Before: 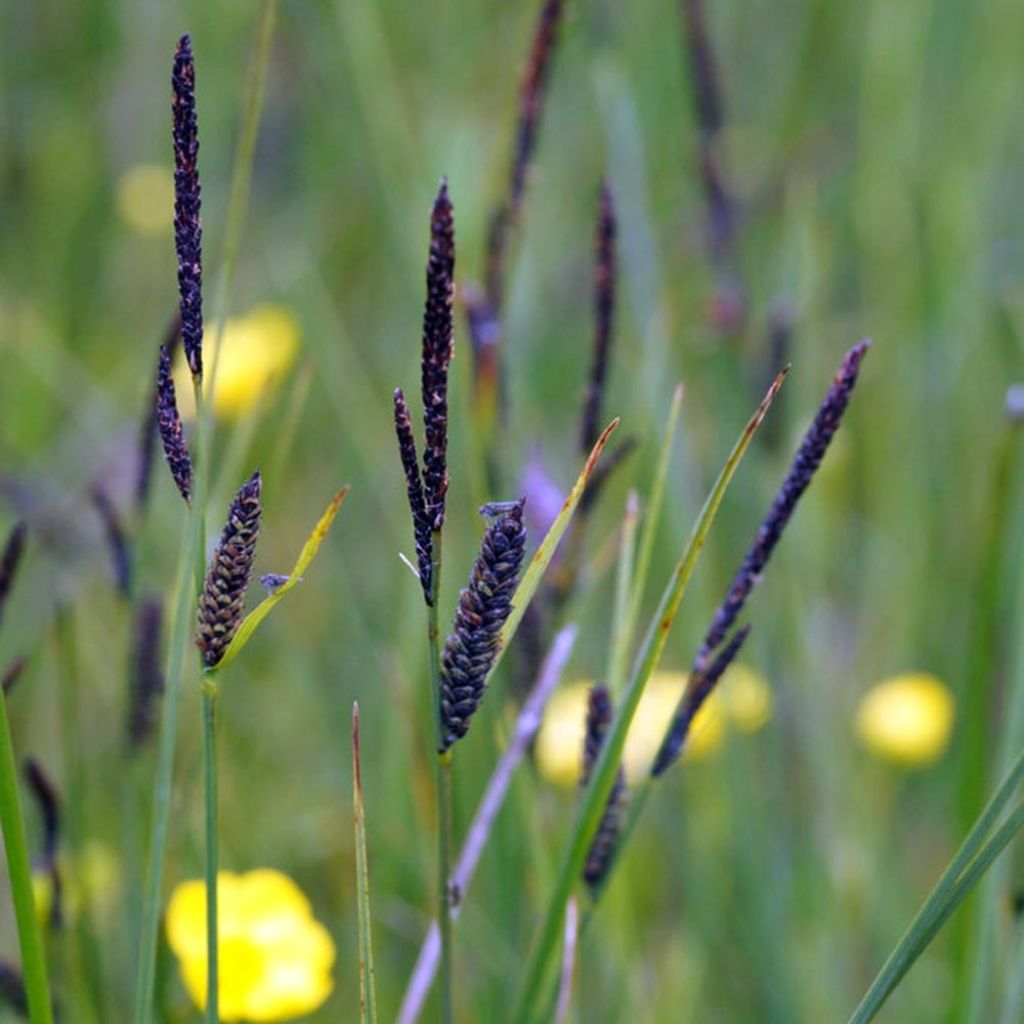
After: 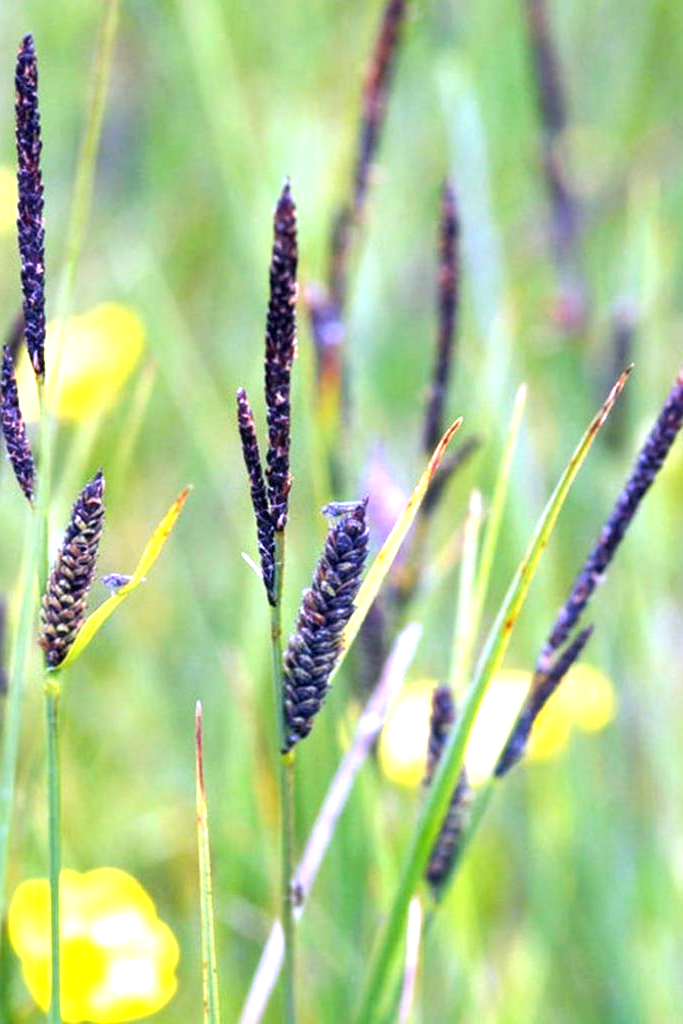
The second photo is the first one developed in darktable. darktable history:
exposure: exposure 1.138 EV, compensate highlight preservation false
tone equalizer: -8 EV -0.385 EV, -7 EV -0.404 EV, -6 EV -0.313 EV, -5 EV -0.185 EV, -3 EV 0.255 EV, -2 EV 0.318 EV, -1 EV 0.384 EV, +0 EV 0.441 EV, smoothing 1
crop: left 15.382%, right 17.861%
